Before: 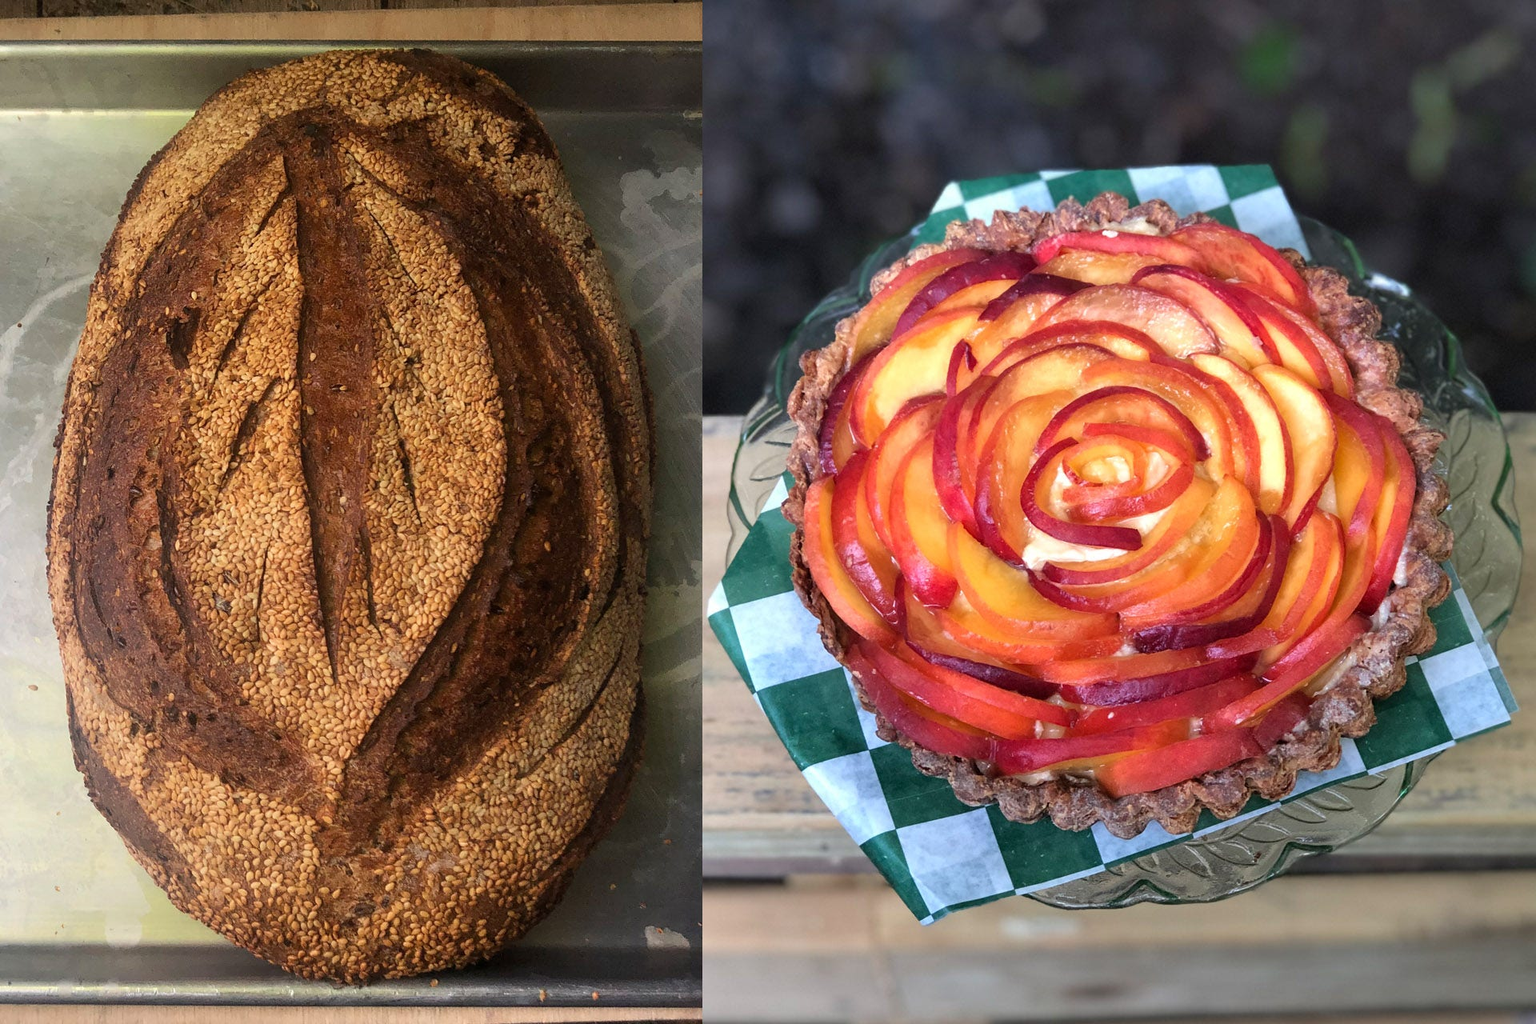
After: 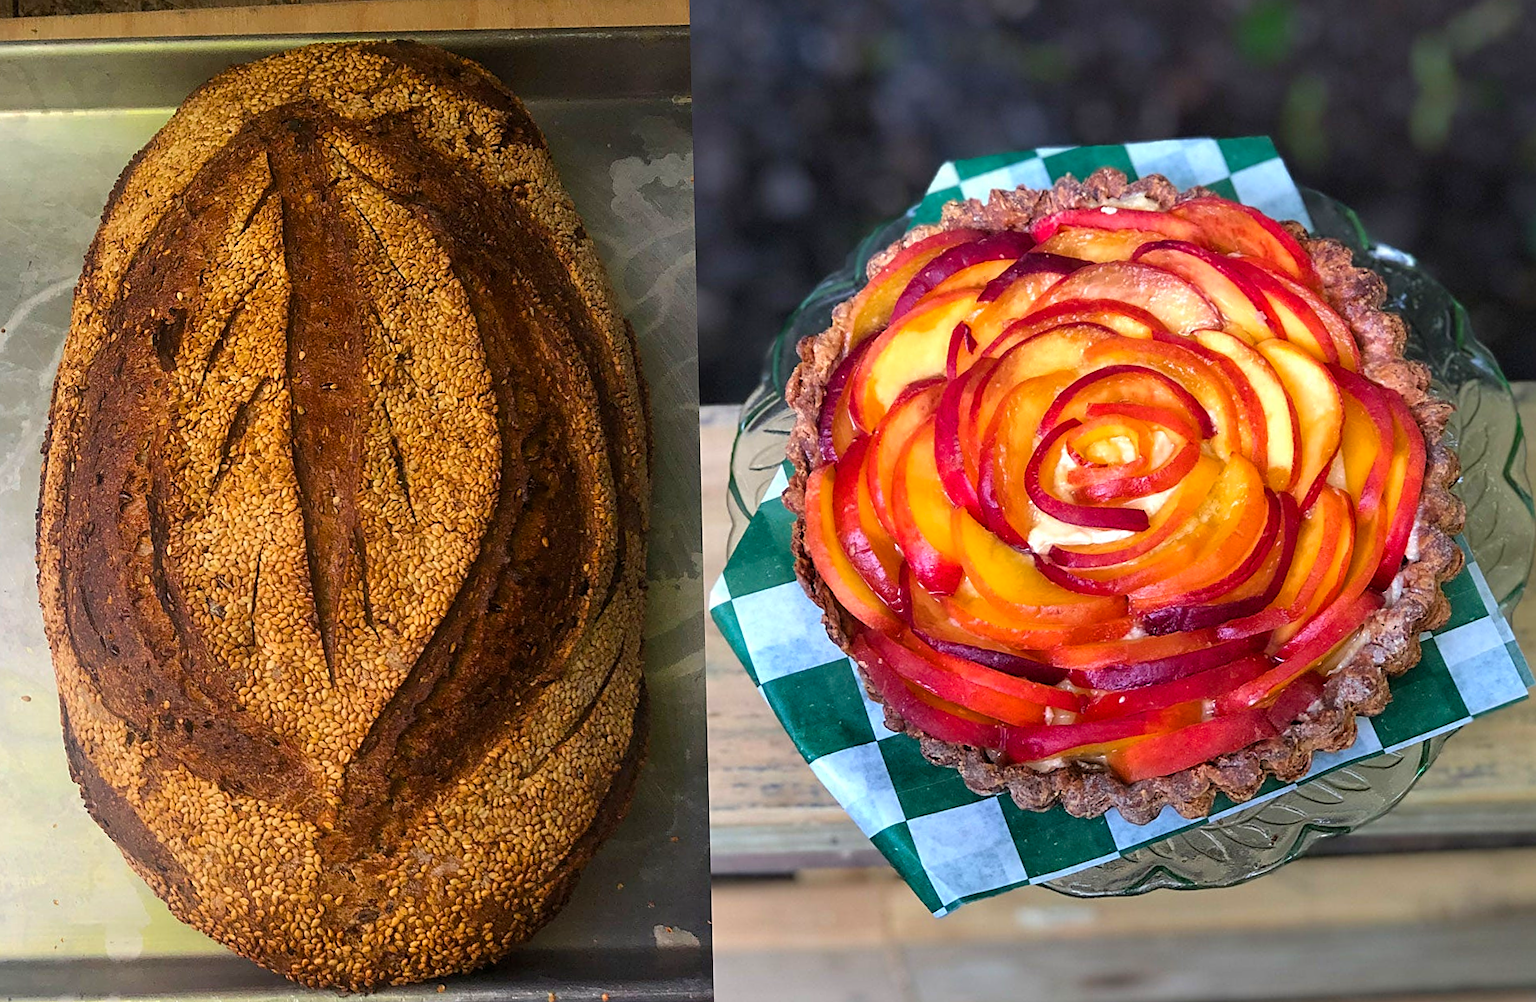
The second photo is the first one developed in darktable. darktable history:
sharpen: on, module defaults
color balance rgb: perceptual saturation grading › global saturation 20%, global vibrance 20%
rotate and perspective: rotation -1.42°, crop left 0.016, crop right 0.984, crop top 0.035, crop bottom 0.965
